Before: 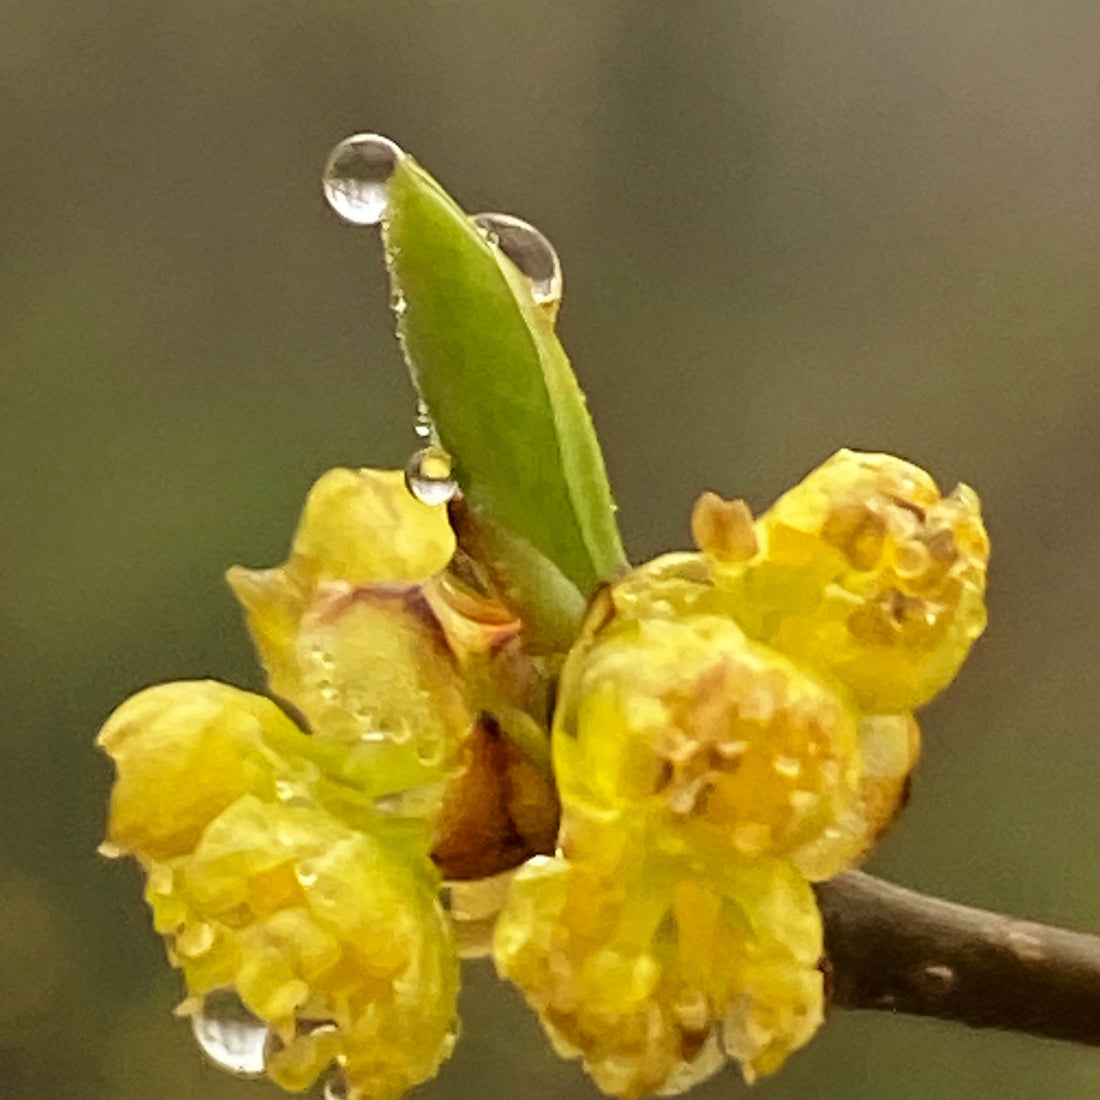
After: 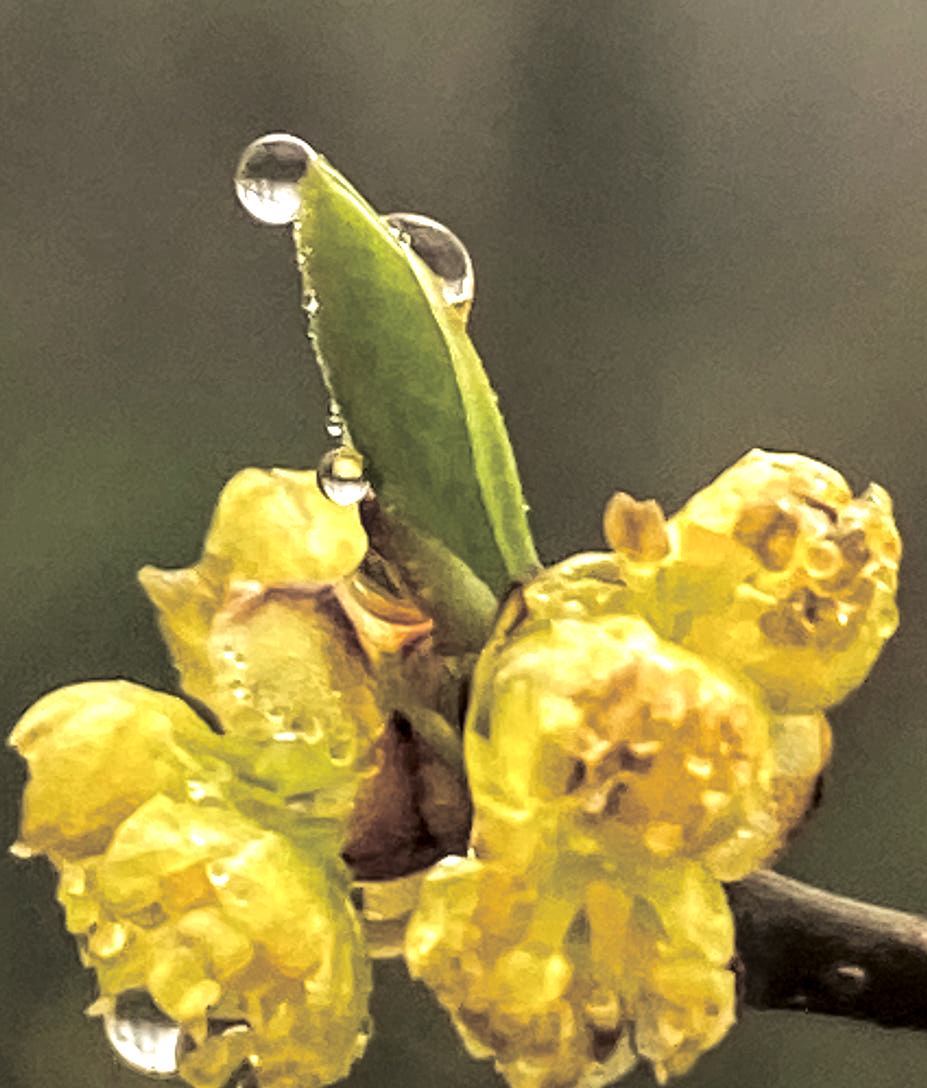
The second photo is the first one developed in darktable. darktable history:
exposure: black level correction -0.008, exposure 0.067 EV, compensate highlight preservation false
local contrast: highlights 60%, shadows 60%, detail 160%
split-toning: shadows › hue 43.2°, shadows › saturation 0, highlights › hue 50.4°, highlights › saturation 1
color balance rgb: perceptual saturation grading › global saturation 20%, perceptual saturation grading › highlights -25%, perceptual saturation grading › shadows 25%
crop: left 8.026%, right 7.374%
